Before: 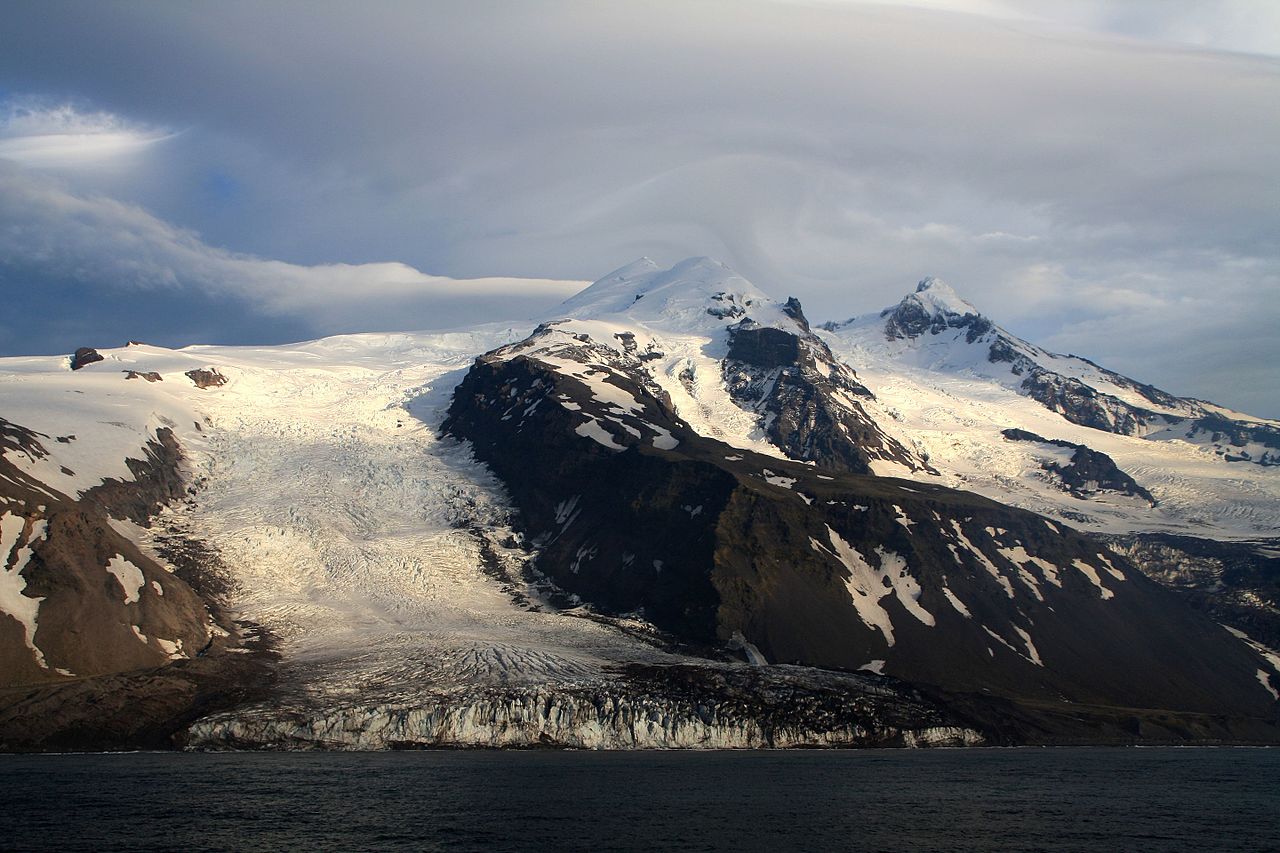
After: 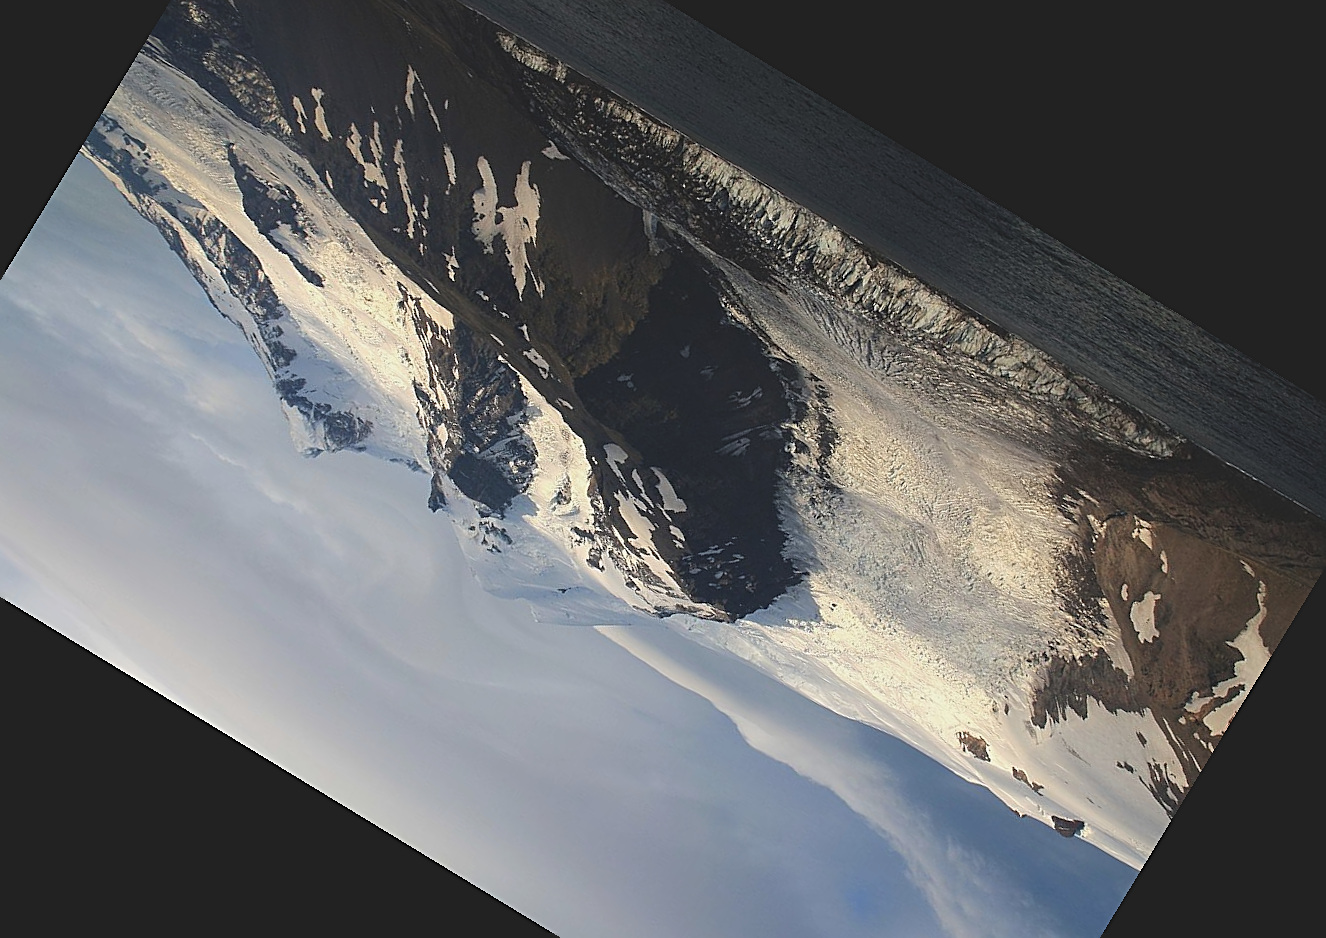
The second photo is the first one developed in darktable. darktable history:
sharpen: on, module defaults
crop and rotate: angle 148.68°, left 9.111%, top 15.603%, right 4.588%, bottom 17.041%
color balance: lift [1.01, 1, 1, 1], gamma [1.097, 1, 1, 1], gain [0.85, 1, 1, 1]
